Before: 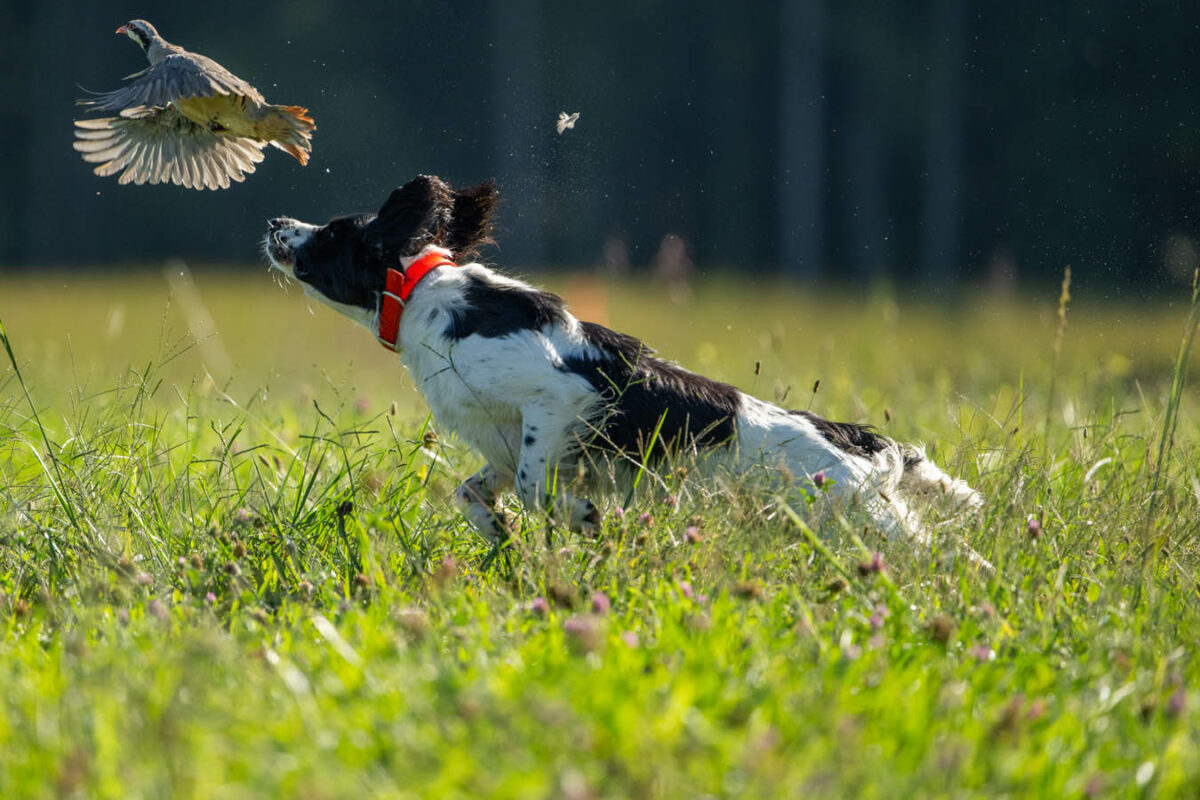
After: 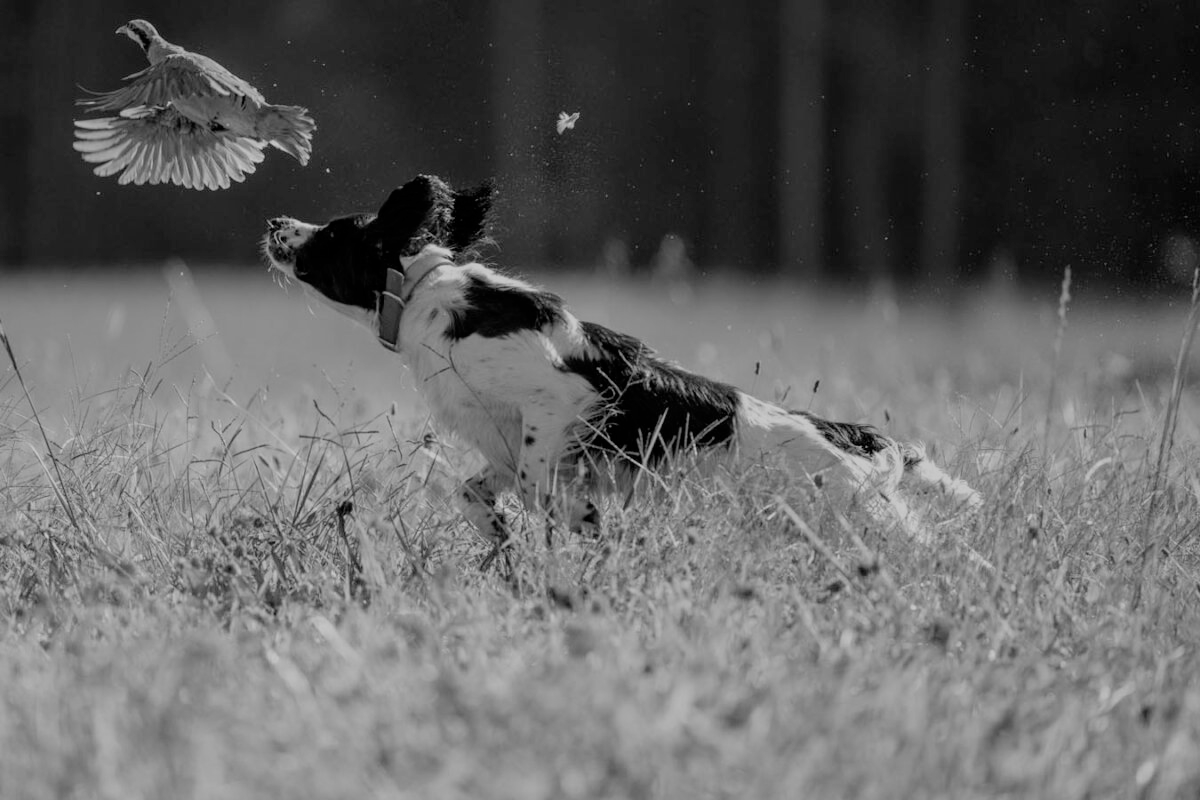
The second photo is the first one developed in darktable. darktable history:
monochrome: size 3.1
filmic rgb: black relative exposure -6.59 EV, white relative exposure 4.71 EV, hardness 3.13, contrast 0.805
